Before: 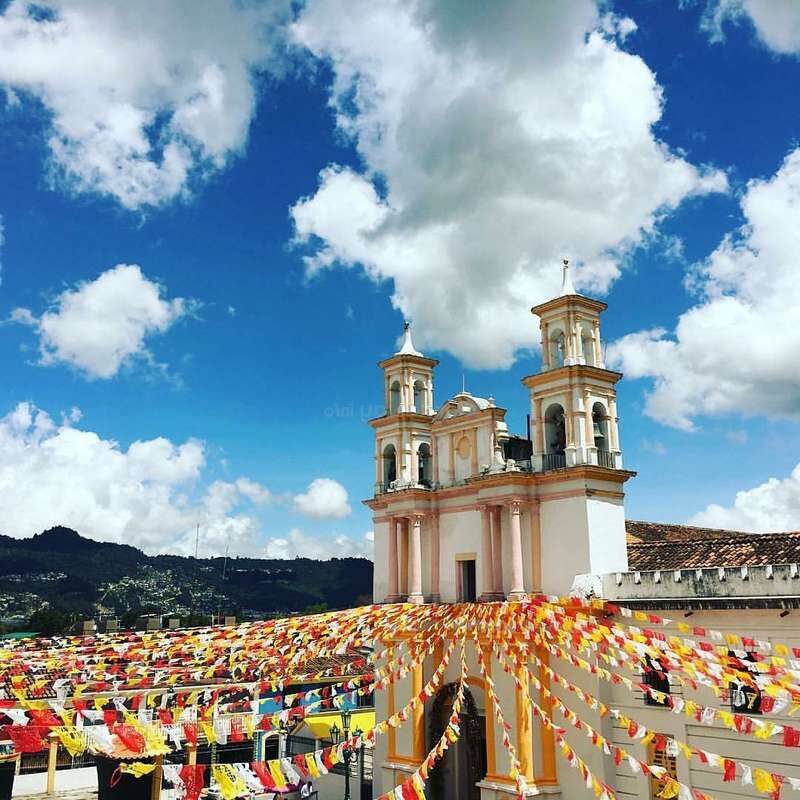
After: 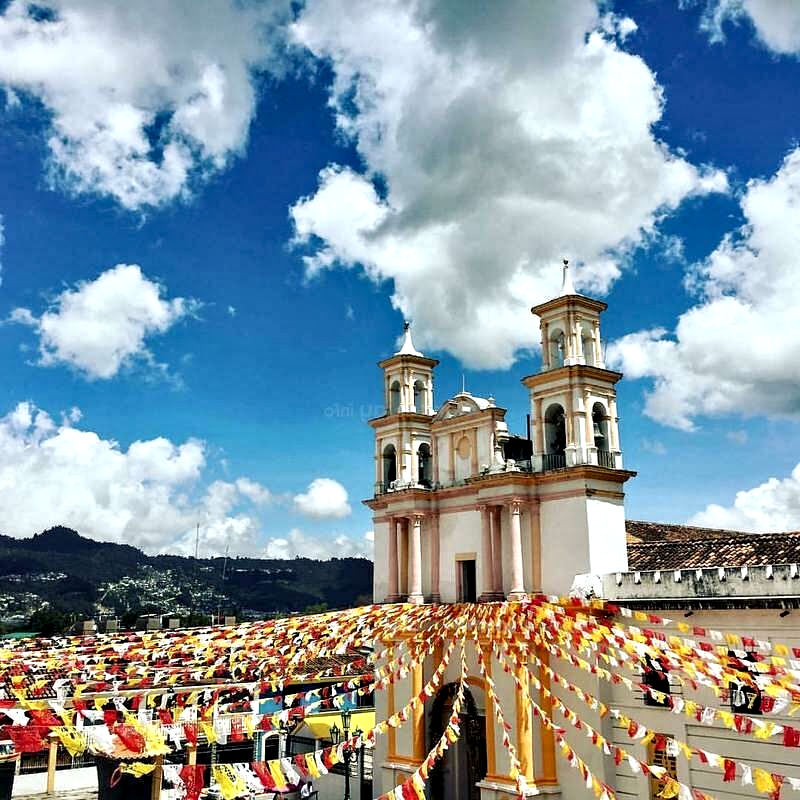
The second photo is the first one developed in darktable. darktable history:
contrast equalizer: octaves 7, y [[0.601, 0.6, 0.598, 0.598, 0.6, 0.601], [0.5 ×6], [0.5 ×6], [0 ×6], [0 ×6]]
